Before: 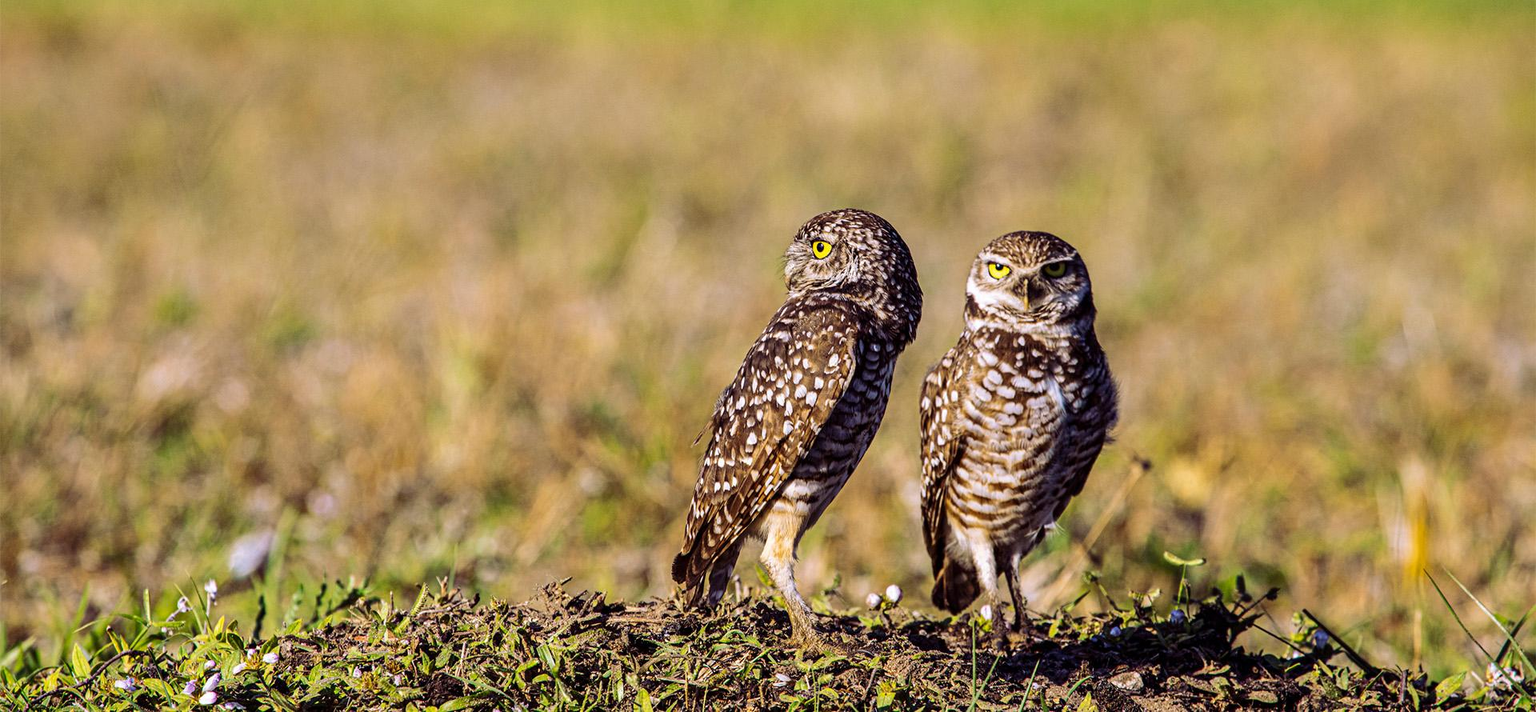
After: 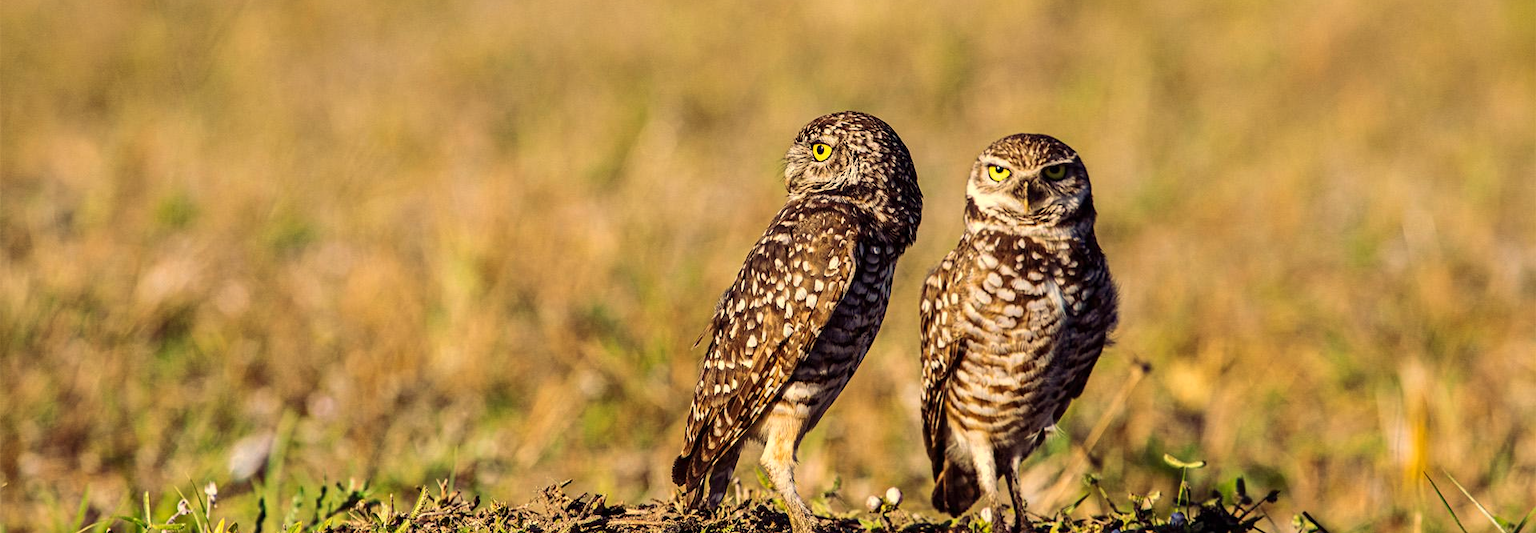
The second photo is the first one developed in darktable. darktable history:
crop: top 13.819%, bottom 11.169%
white balance: red 1.08, blue 0.791
